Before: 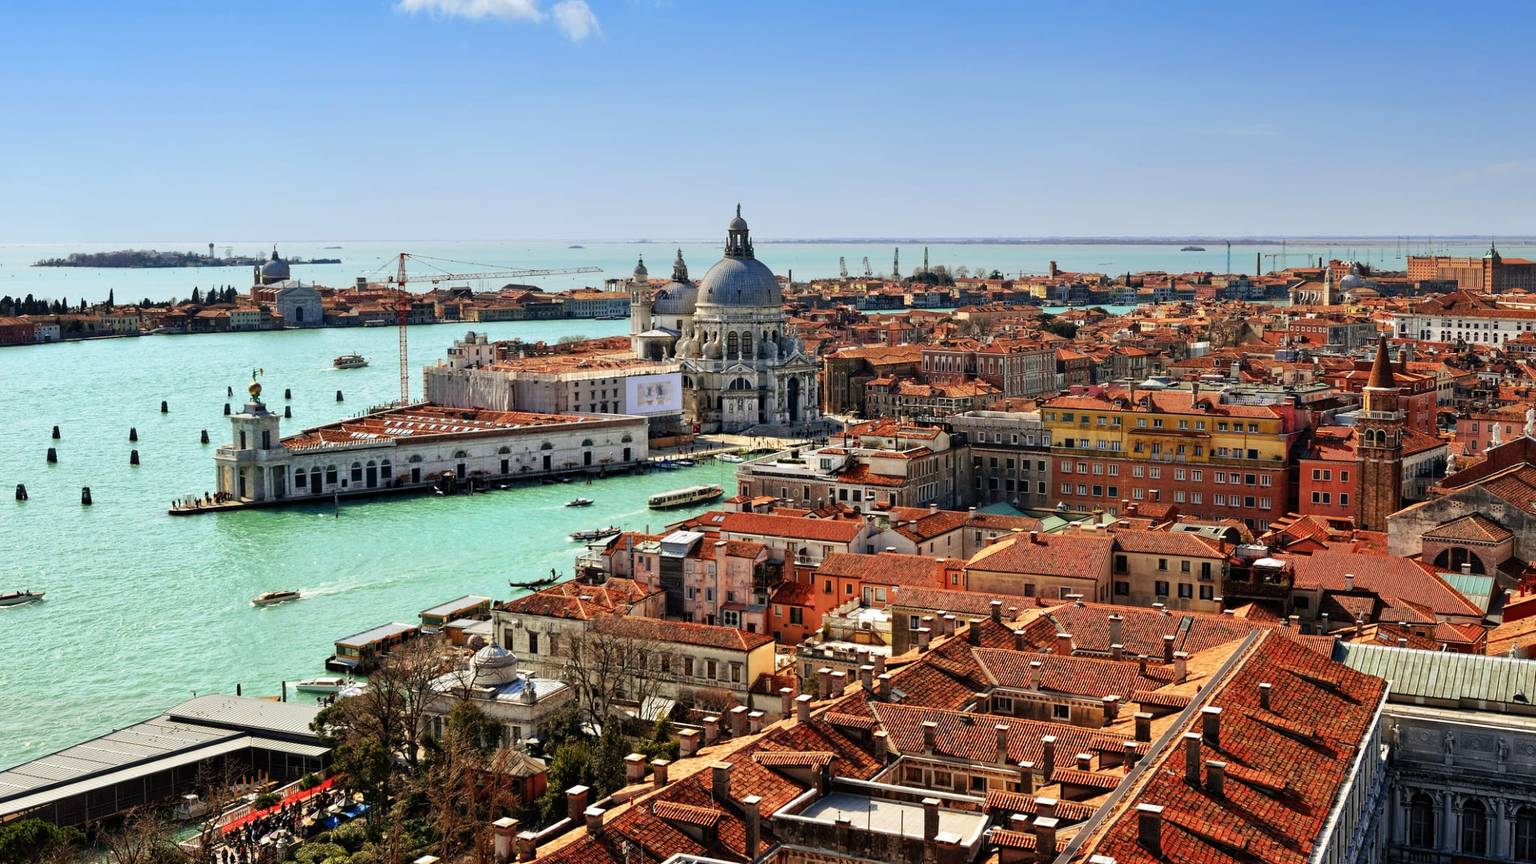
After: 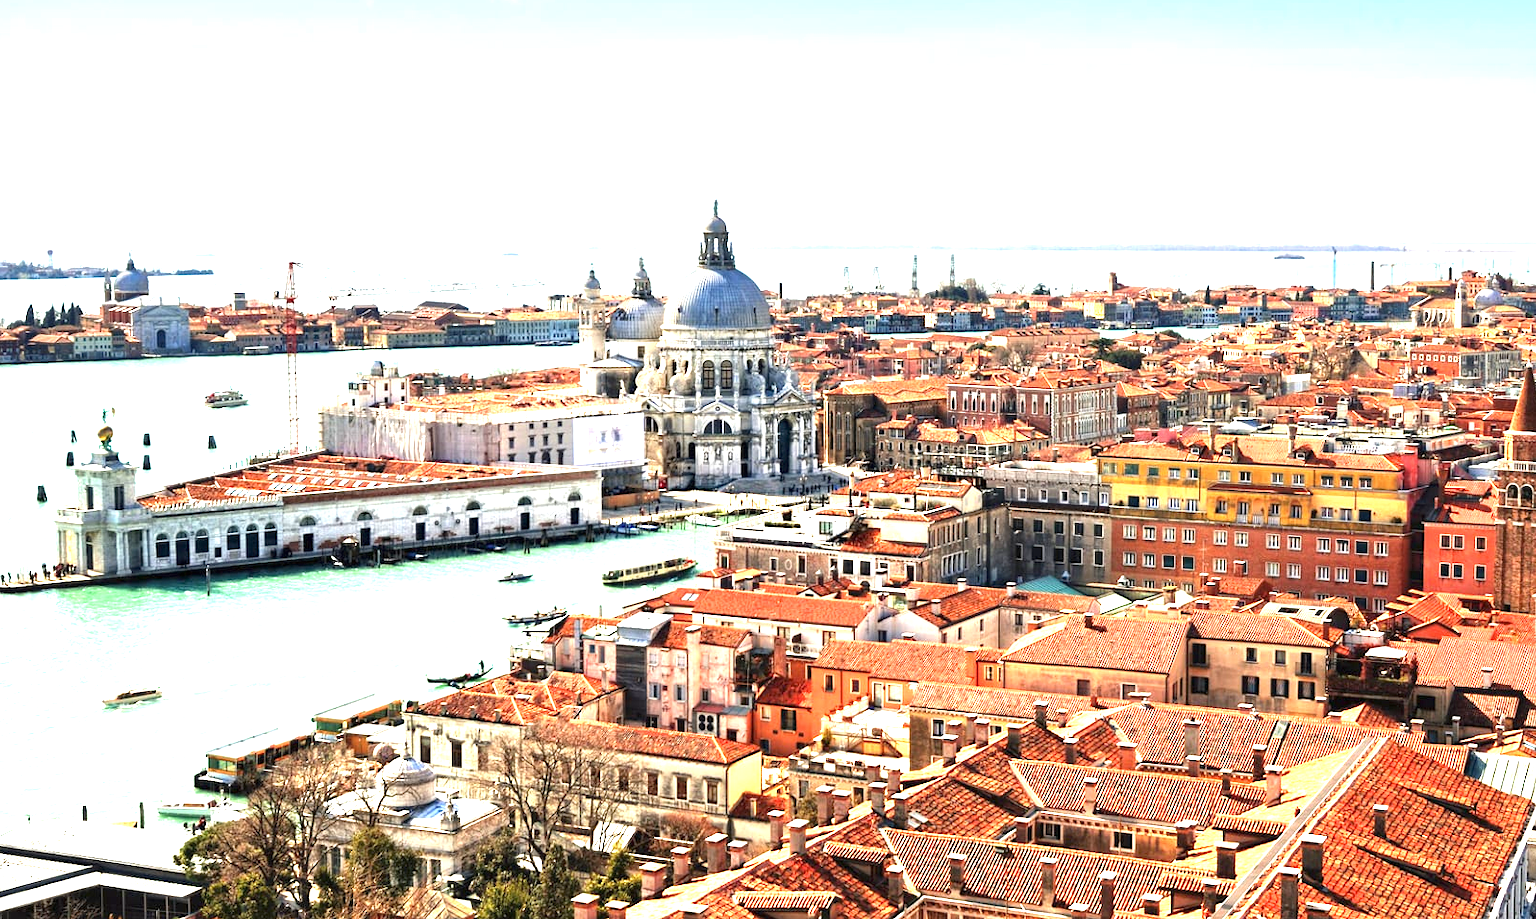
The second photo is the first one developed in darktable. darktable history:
exposure: black level correction 0, exposure 1.9 EV, compensate highlight preservation false
crop: left 11.225%, top 5.381%, right 9.565%, bottom 10.314%
